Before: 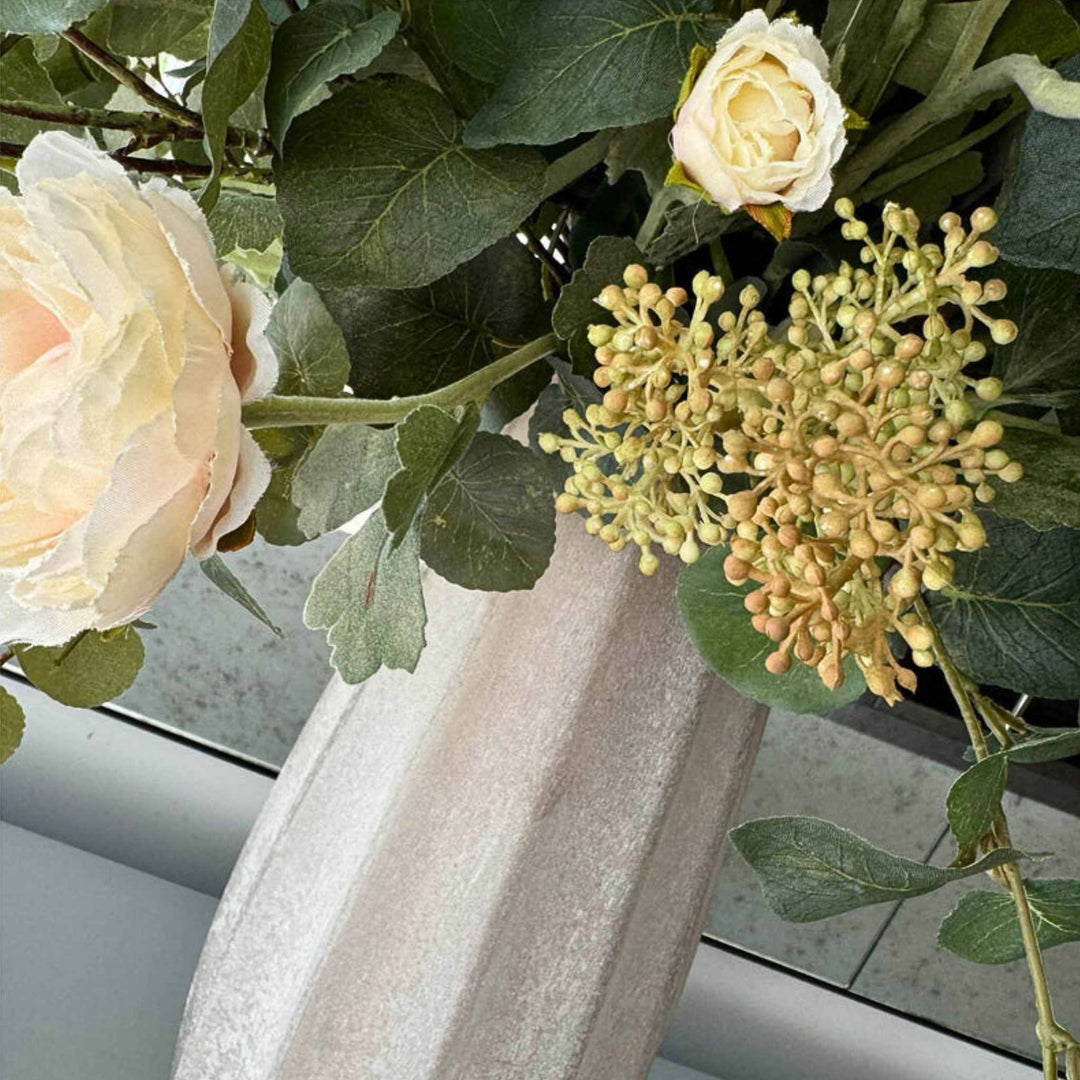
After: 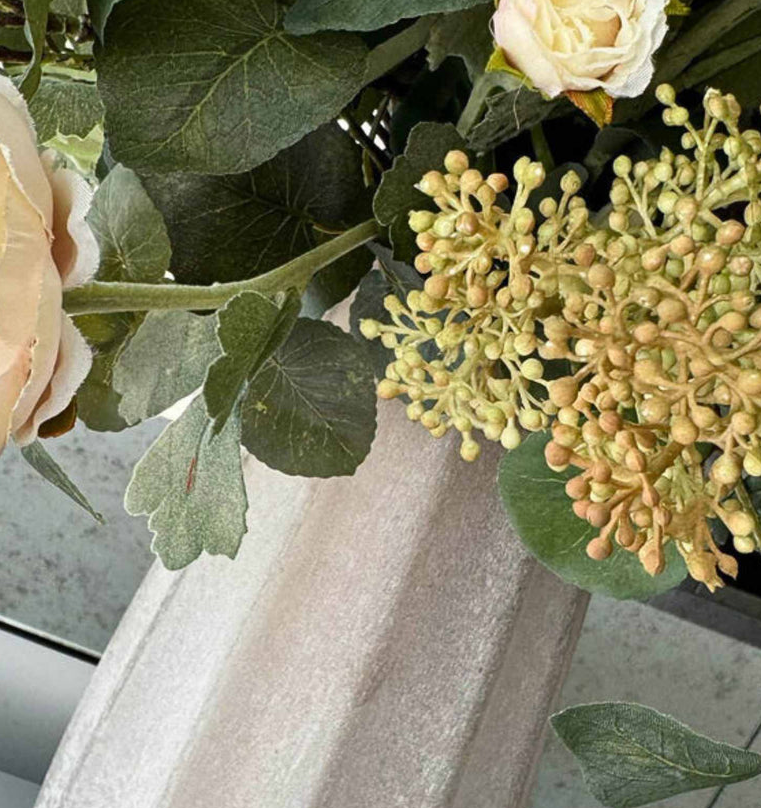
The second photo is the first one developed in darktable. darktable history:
crop and rotate: left 16.635%, top 10.715%, right 12.842%, bottom 14.39%
